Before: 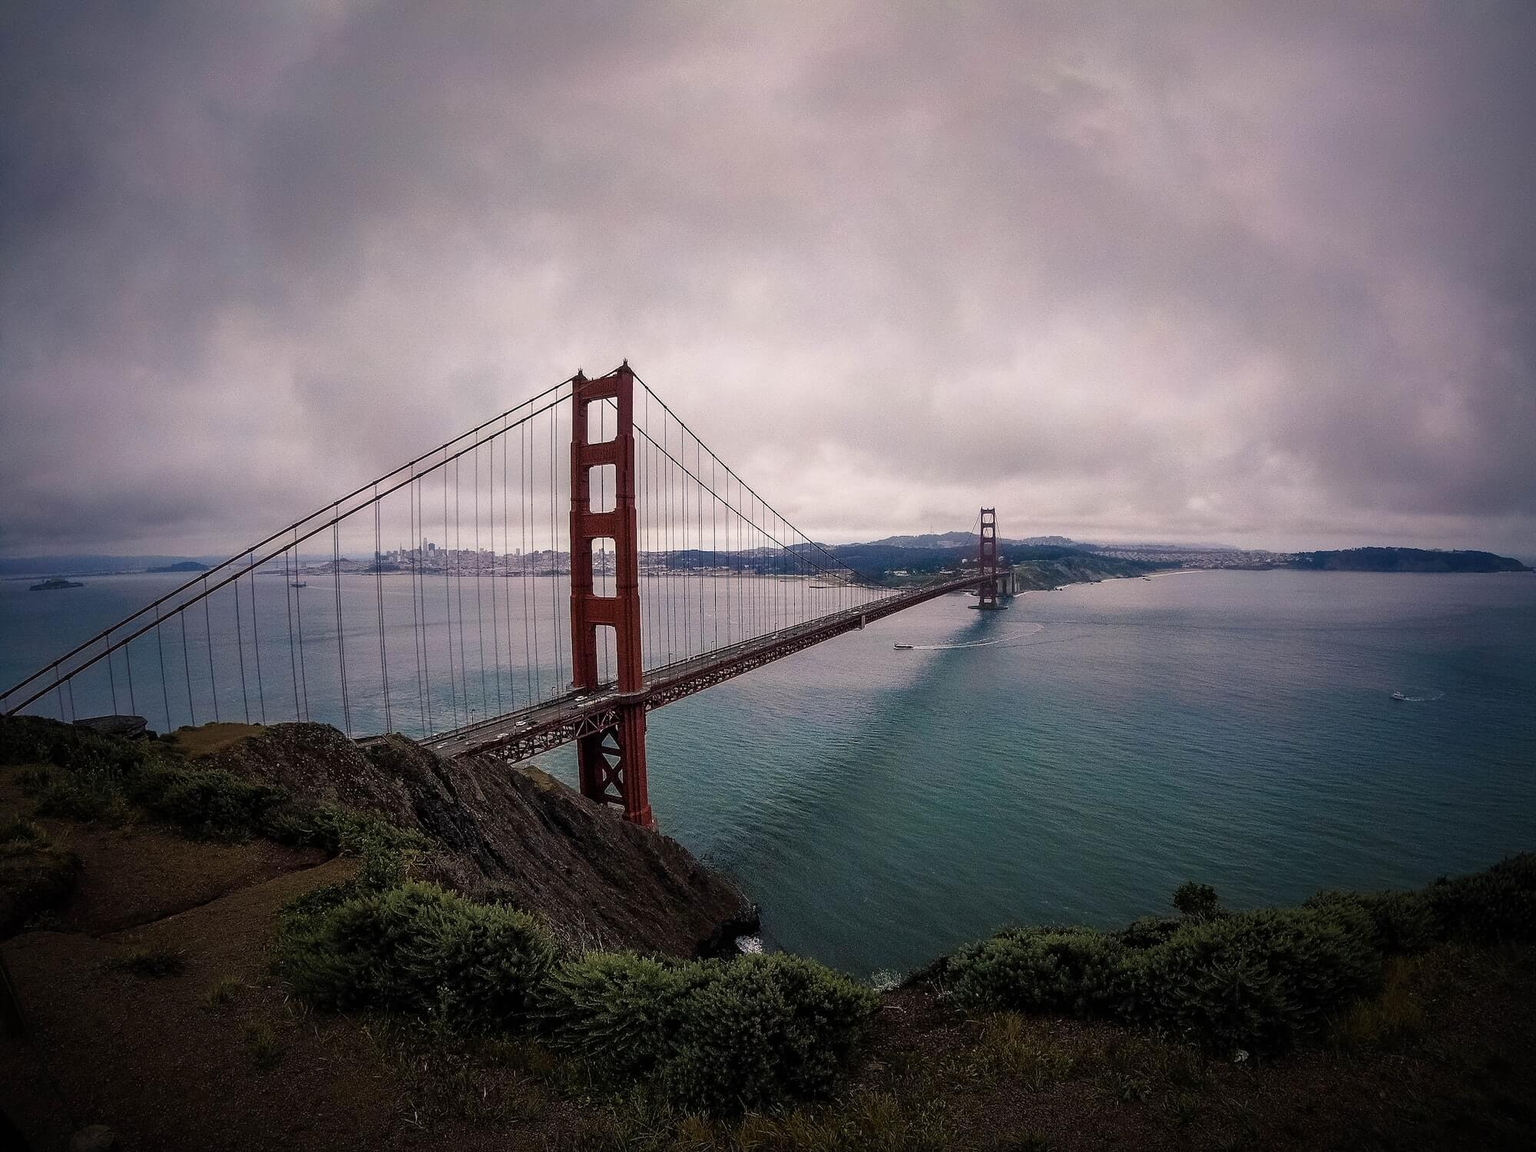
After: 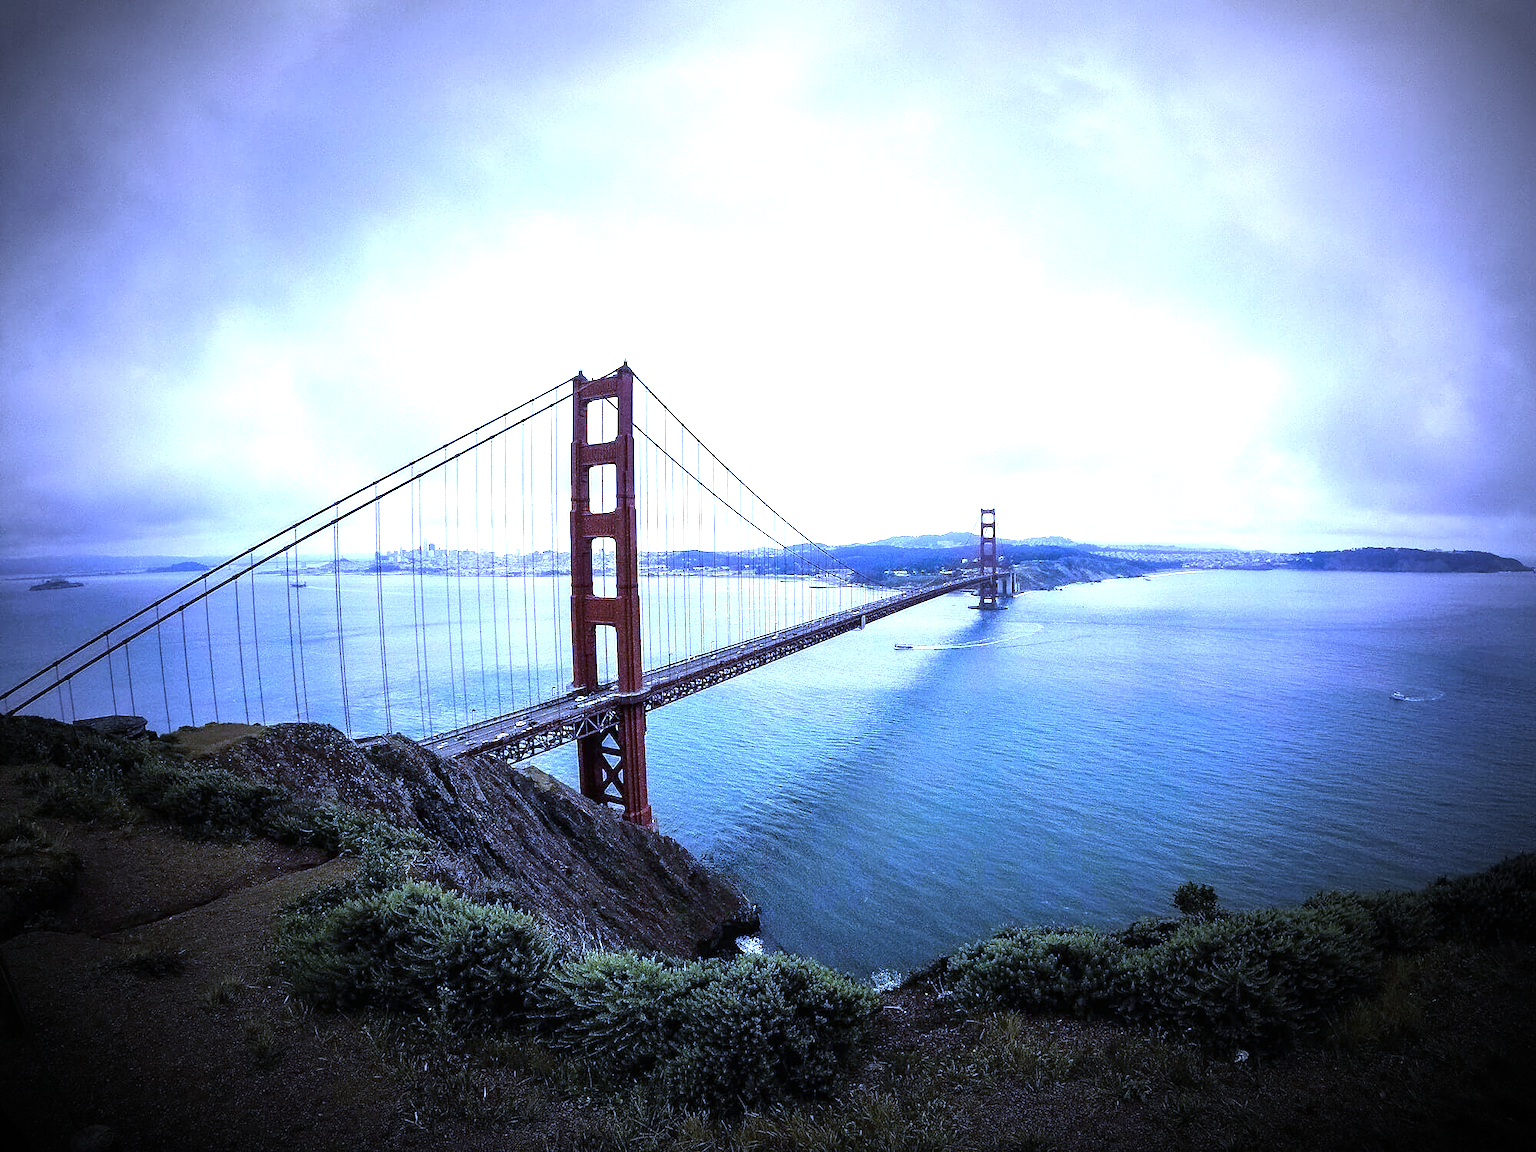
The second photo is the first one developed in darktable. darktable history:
exposure: black level correction 0, exposure 1.45 EV, compensate exposure bias true, compensate highlight preservation false
white balance: red 0.766, blue 1.537
vignetting: fall-off start 67.5%, fall-off radius 67.23%, brightness -0.813, automatic ratio true
tone equalizer: -8 EV -0.417 EV, -7 EV -0.389 EV, -6 EV -0.333 EV, -5 EV -0.222 EV, -3 EV 0.222 EV, -2 EV 0.333 EV, -1 EV 0.389 EV, +0 EV 0.417 EV, edges refinement/feathering 500, mask exposure compensation -1.57 EV, preserve details no
